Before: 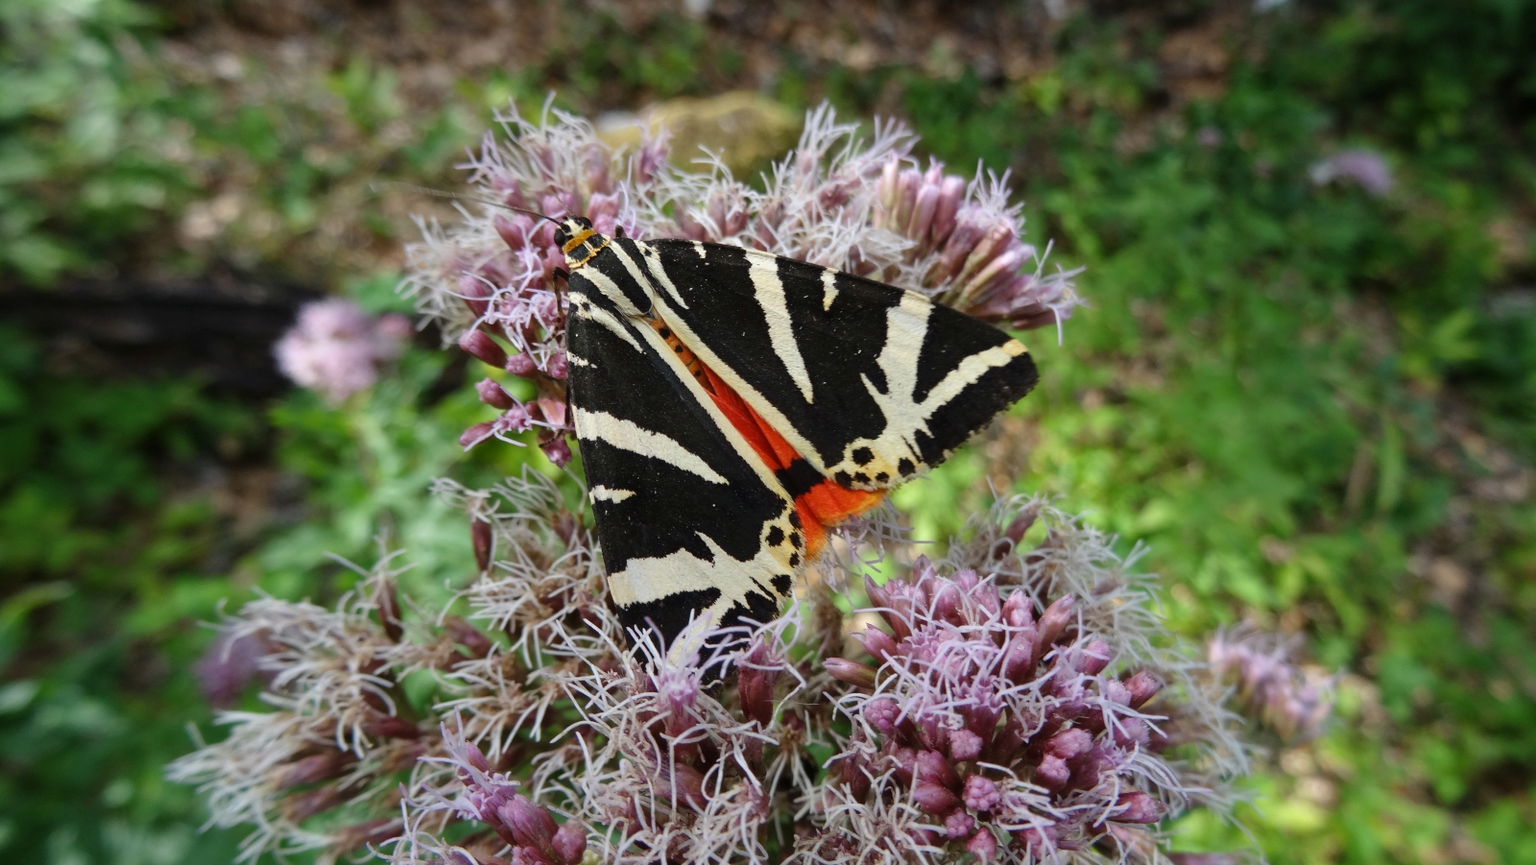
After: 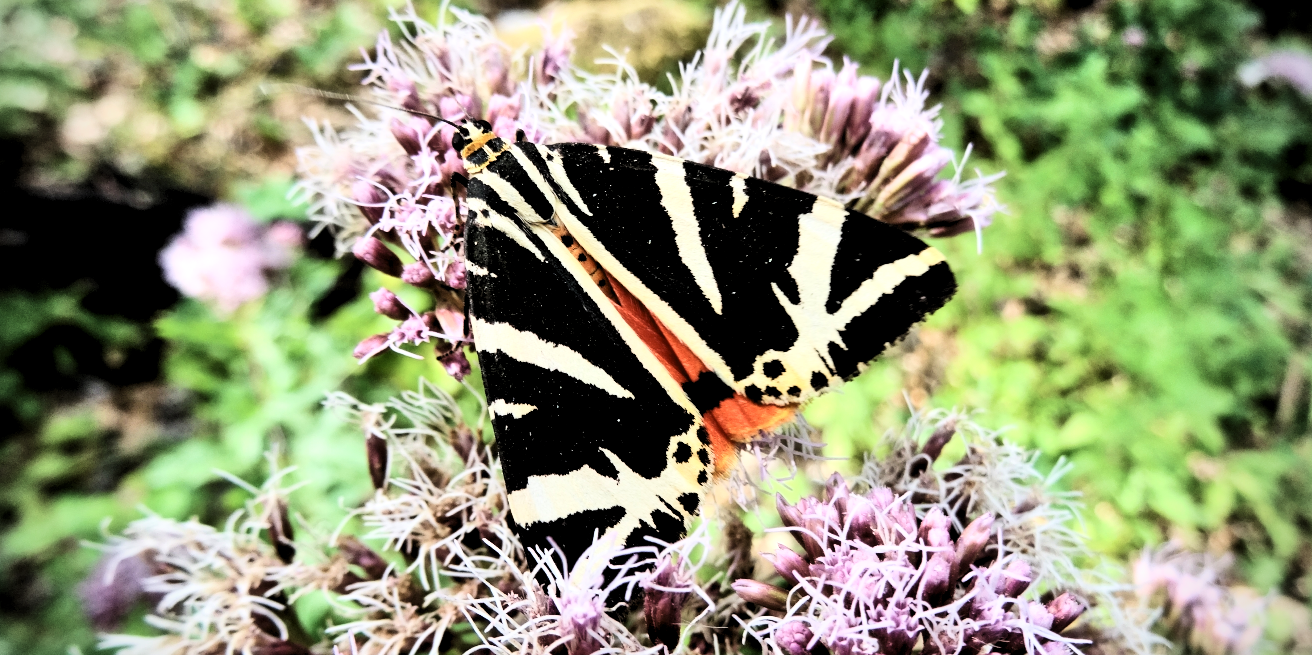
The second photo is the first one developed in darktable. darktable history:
contrast brightness saturation: contrast 0.5, saturation -0.1
rgb levels: preserve colors max RGB
tone equalizer: -7 EV 0.15 EV, -6 EV 0.6 EV, -5 EV 1.15 EV, -4 EV 1.33 EV, -3 EV 1.15 EV, -2 EV 0.6 EV, -1 EV 0.15 EV, mask exposure compensation -0.5 EV
vignetting: fall-off start 79.88%
velvia: on, module defaults
crop: left 7.856%, top 11.836%, right 10.12%, bottom 15.387%
exposure: black level correction 0, exposure 0.5 EV, compensate highlight preservation false
levels: levels [0.116, 0.574, 1]
